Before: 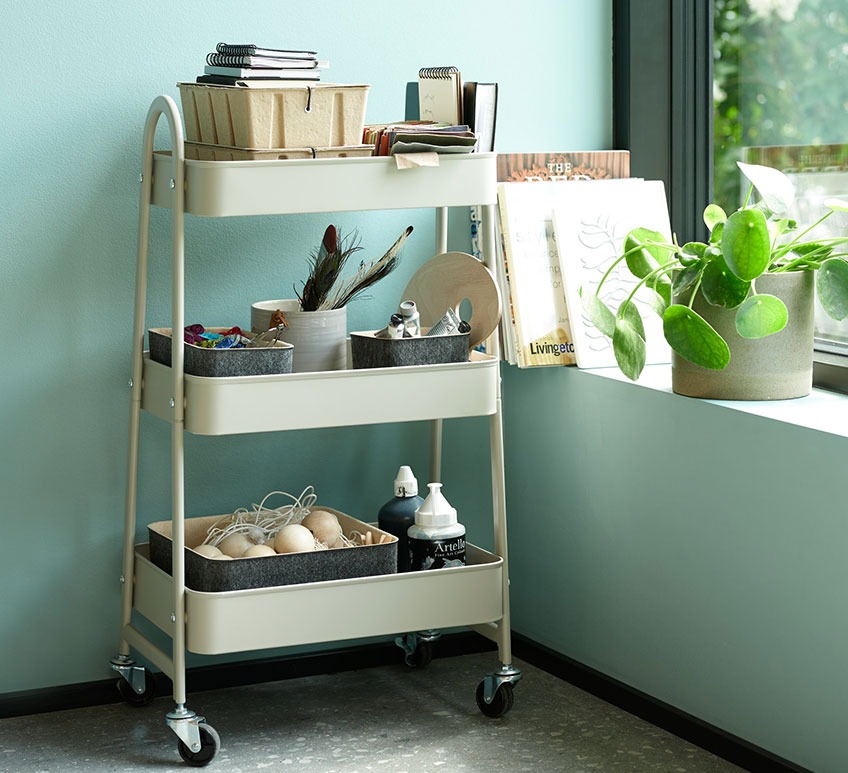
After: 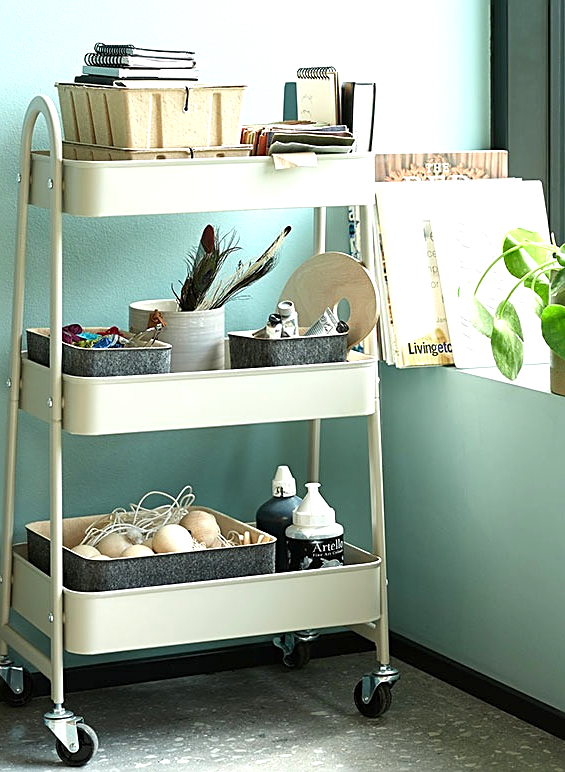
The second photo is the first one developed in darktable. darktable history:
crop and rotate: left 14.436%, right 18.898%
exposure: exposure 0.564 EV, compensate highlight preservation false
sharpen: on, module defaults
